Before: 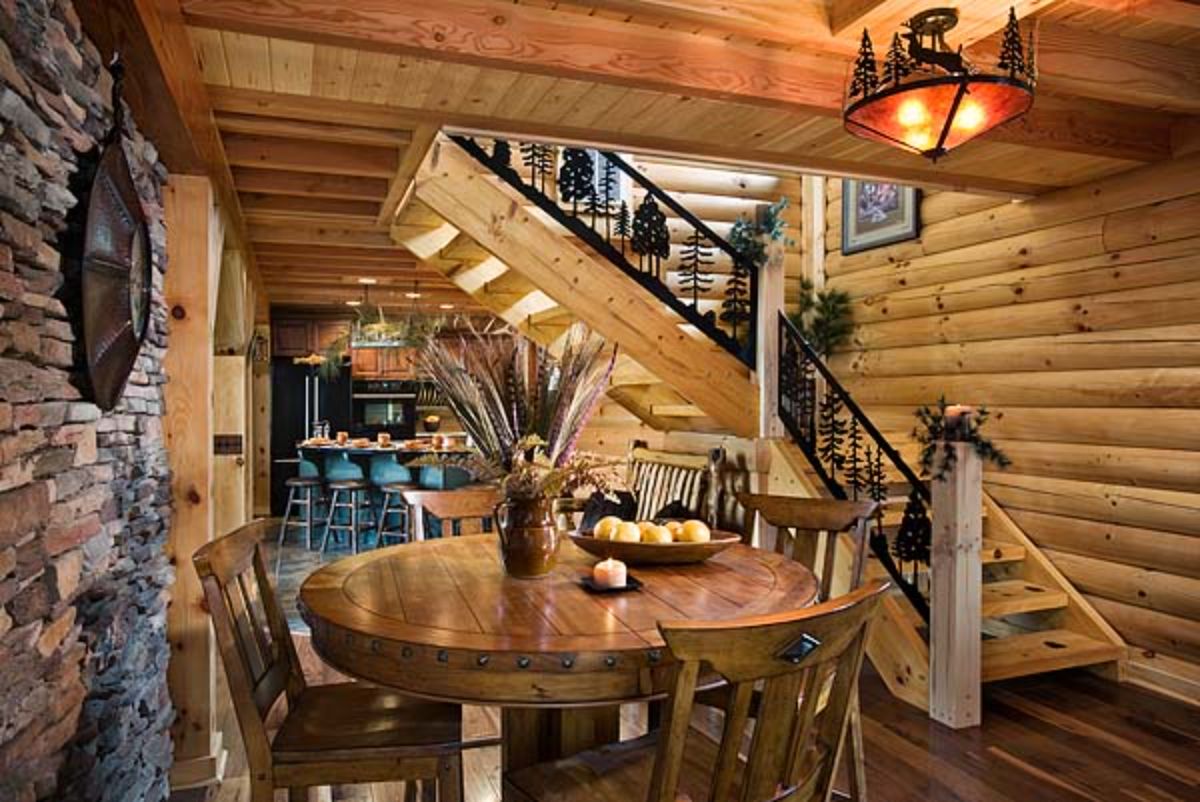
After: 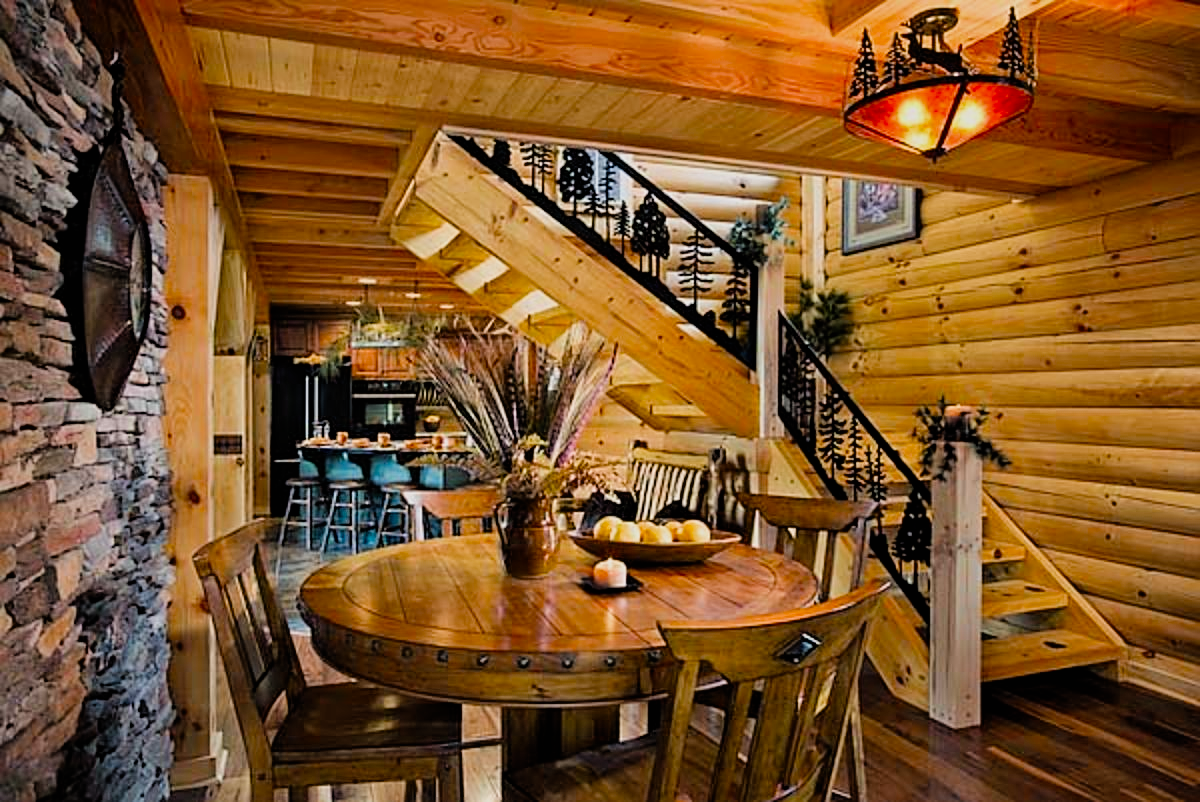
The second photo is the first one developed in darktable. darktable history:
tone equalizer: edges refinement/feathering 500, mask exposure compensation -1.57 EV, preserve details no
shadows and highlights: radius 173.01, shadows 26.49, white point adjustment 3.21, highlights -68.18, soften with gaussian
filmic rgb: black relative exposure -7.71 EV, white relative exposure 4.43 EV, hardness 3.75, latitude 38.47%, contrast 0.966, highlights saturation mix 9.95%, shadows ↔ highlights balance 4.56%, color science v4 (2020)
sharpen: on, module defaults
